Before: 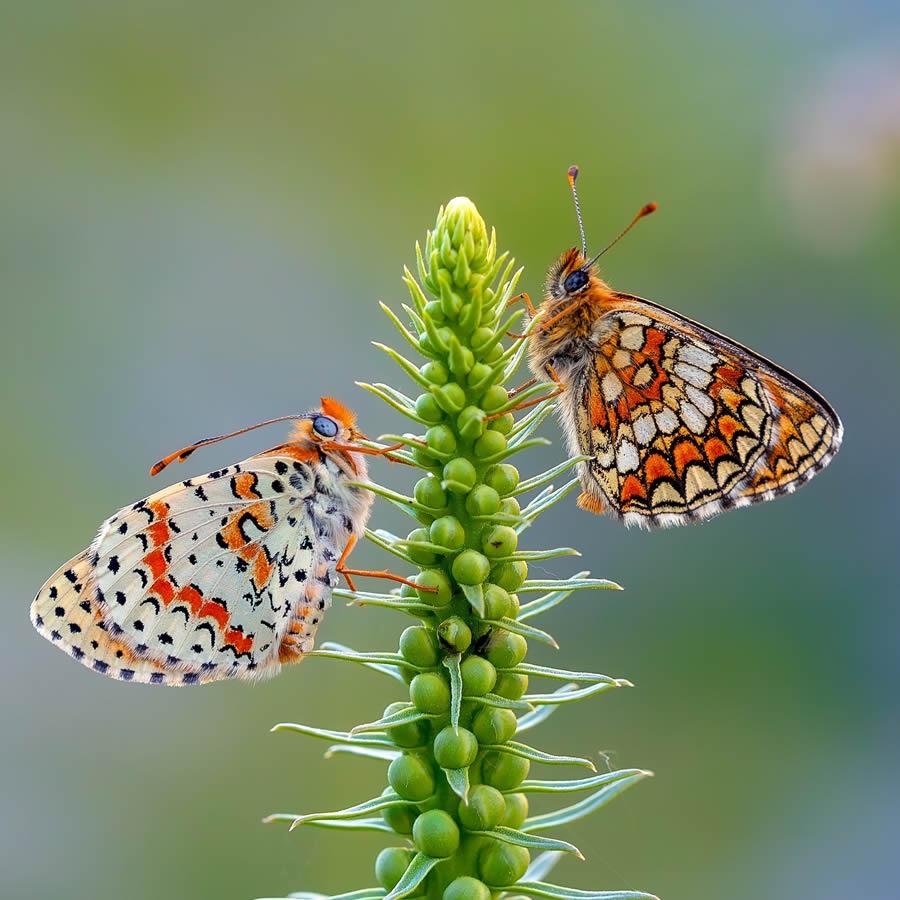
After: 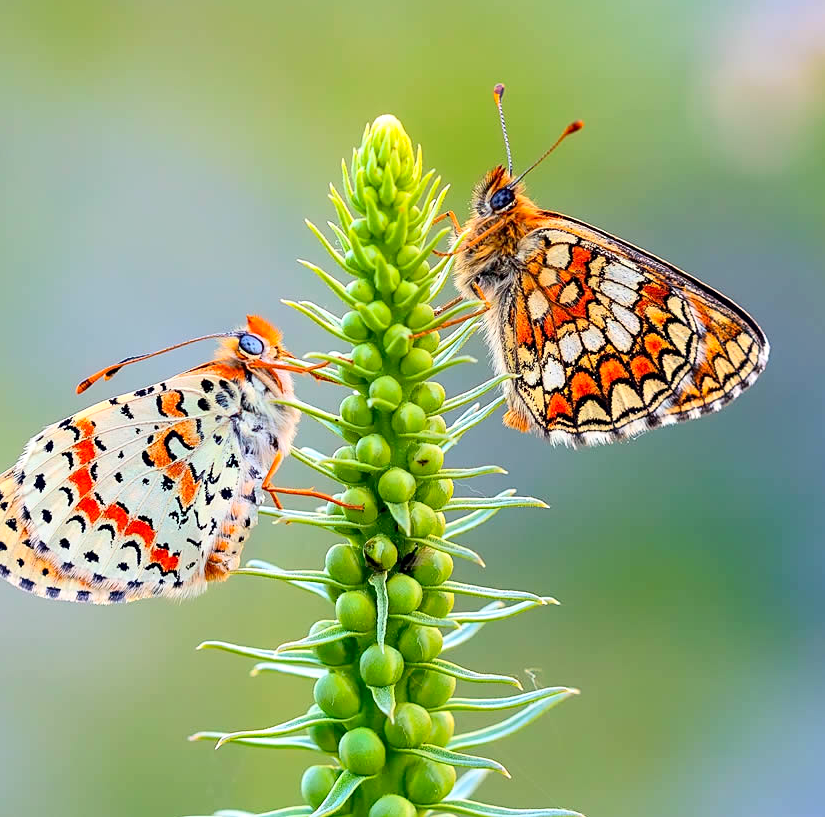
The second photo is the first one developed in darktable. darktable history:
crop and rotate: left 8.275%, top 9.145%
exposure: black level correction 0.002, exposure 0.146 EV, compensate exposure bias true, compensate highlight preservation false
sharpen: amount 0.211
contrast brightness saturation: contrast 0.198, brightness 0.165, saturation 0.217
